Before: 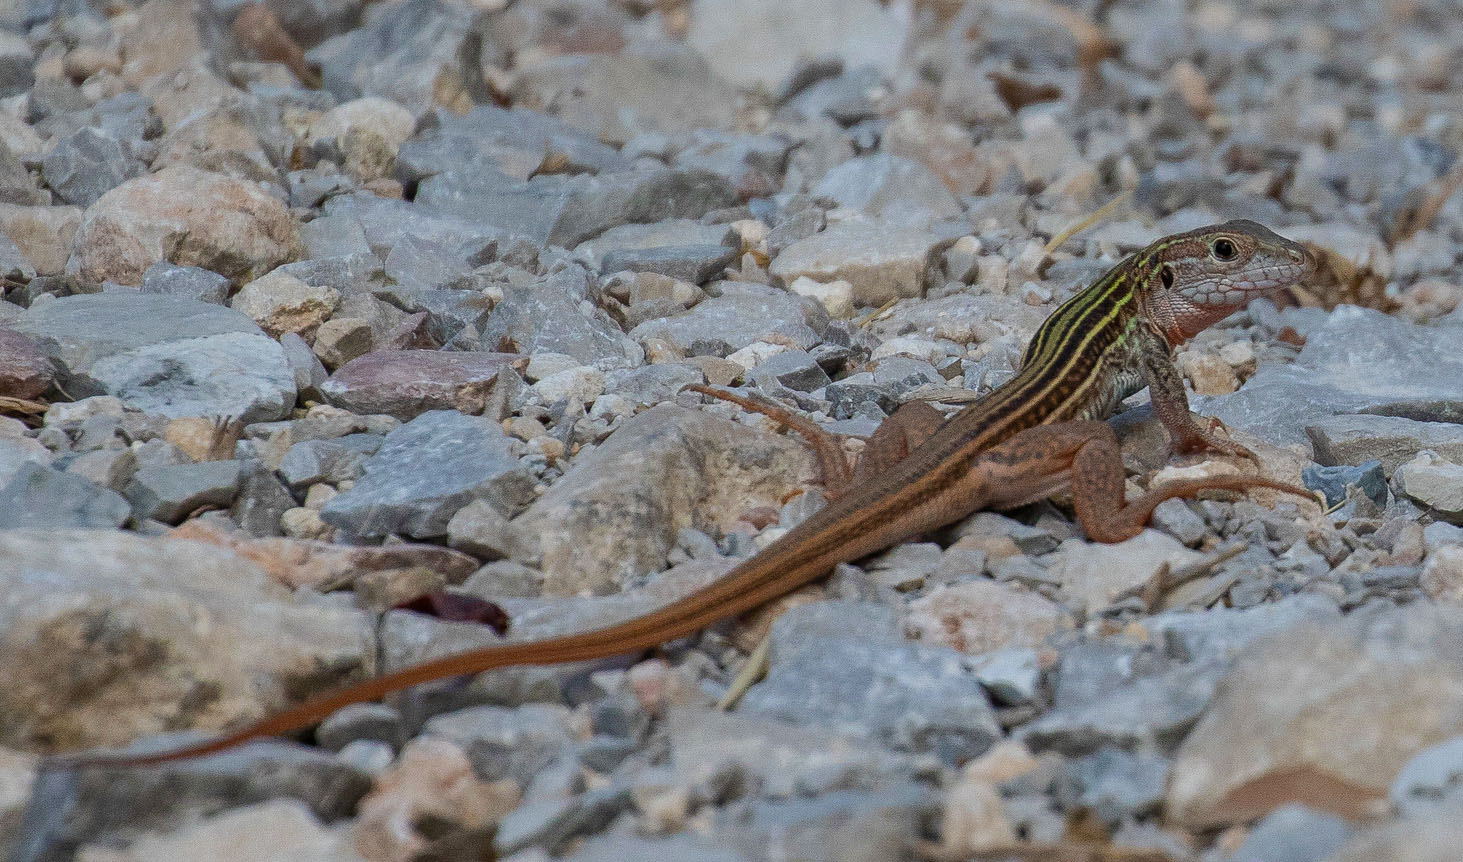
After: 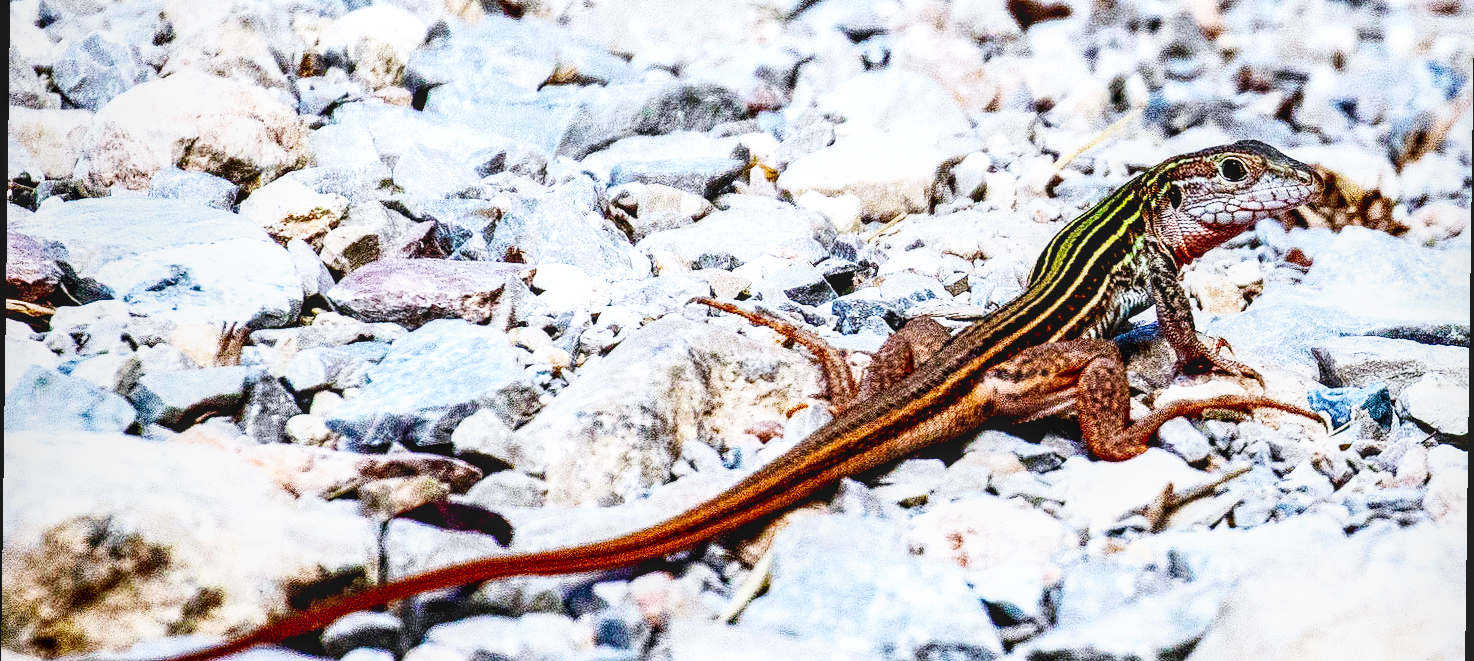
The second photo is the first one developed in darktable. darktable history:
exposure: black level correction 0.031, exposure 0.304 EV, compensate highlight preservation false
local contrast: on, module defaults
crop: top 11.038%, bottom 13.962%
contrast brightness saturation: contrast 0.08, saturation 0.2
tone equalizer: -8 EV -1.08 EV, -7 EV -1.01 EV, -6 EV -0.867 EV, -5 EV -0.578 EV, -3 EV 0.578 EV, -2 EV 0.867 EV, -1 EV 1.01 EV, +0 EV 1.08 EV, edges refinement/feathering 500, mask exposure compensation -1.57 EV, preserve details no
base curve: curves: ch0 [(0, 0.003) (0.001, 0.002) (0.006, 0.004) (0.02, 0.022) (0.048, 0.086) (0.094, 0.234) (0.162, 0.431) (0.258, 0.629) (0.385, 0.8) (0.548, 0.918) (0.751, 0.988) (1, 1)], preserve colors none
rotate and perspective: rotation 0.8°, automatic cropping off
color calibration: illuminant as shot in camera, x 0.358, y 0.373, temperature 4628.91 K
